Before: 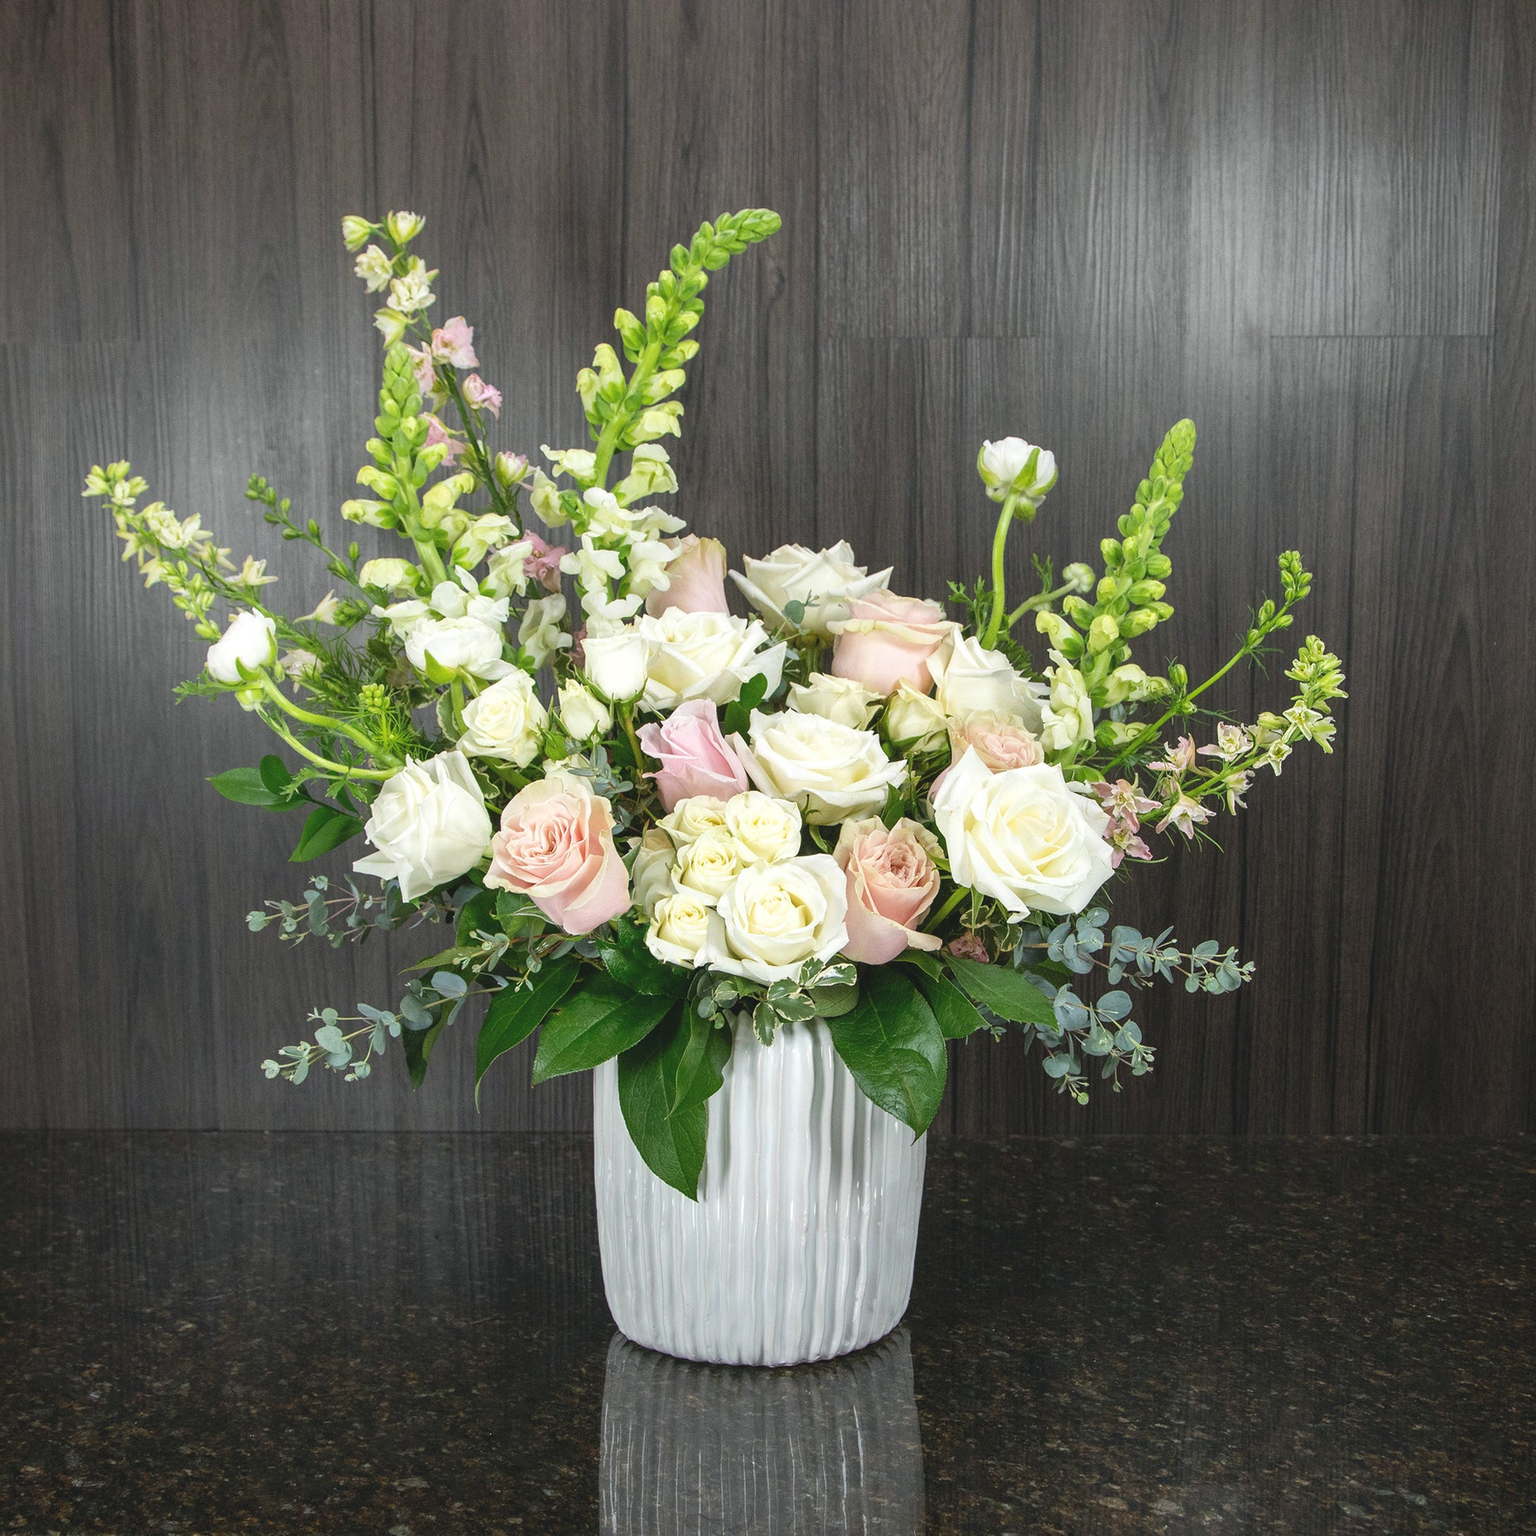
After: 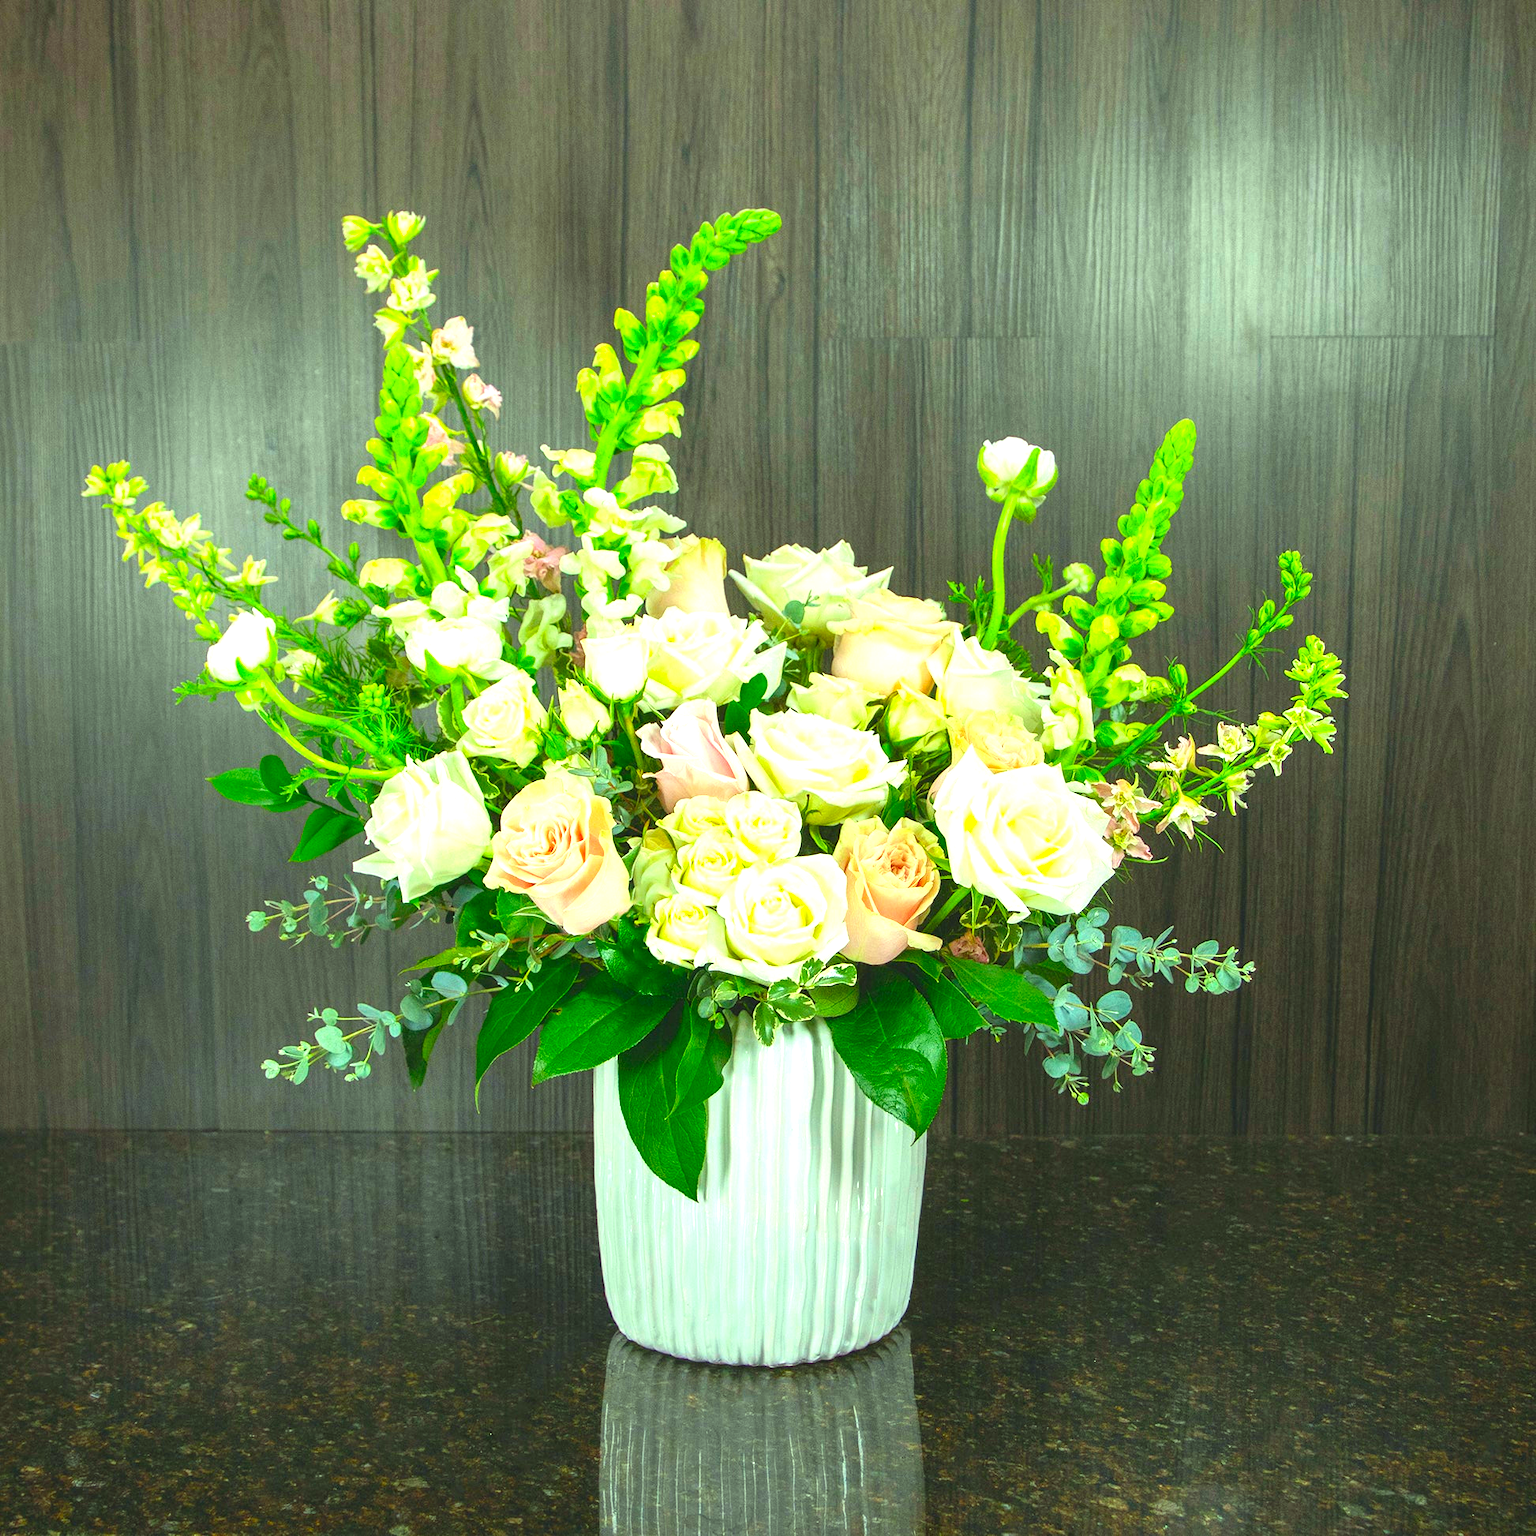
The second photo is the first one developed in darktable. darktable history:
exposure: black level correction 0, exposure 0.865 EV, compensate exposure bias true, compensate highlight preservation false
color correction: highlights a* -10.92, highlights b* 9.94, saturation 1.72
